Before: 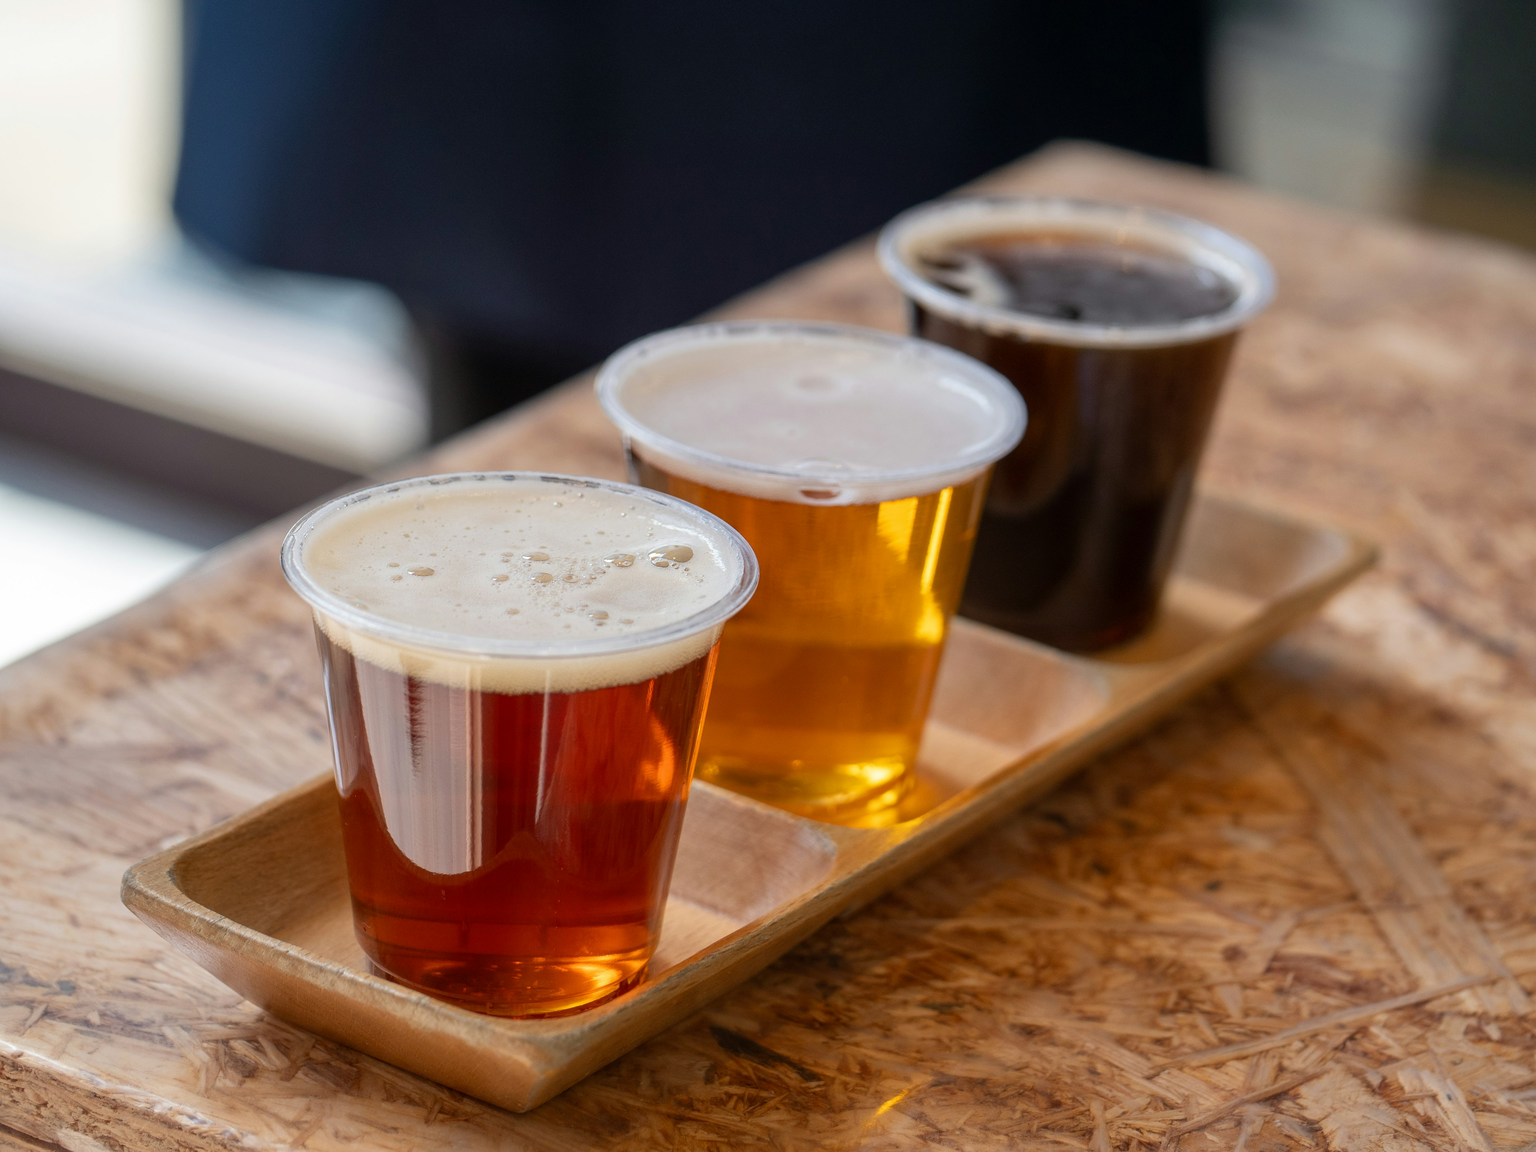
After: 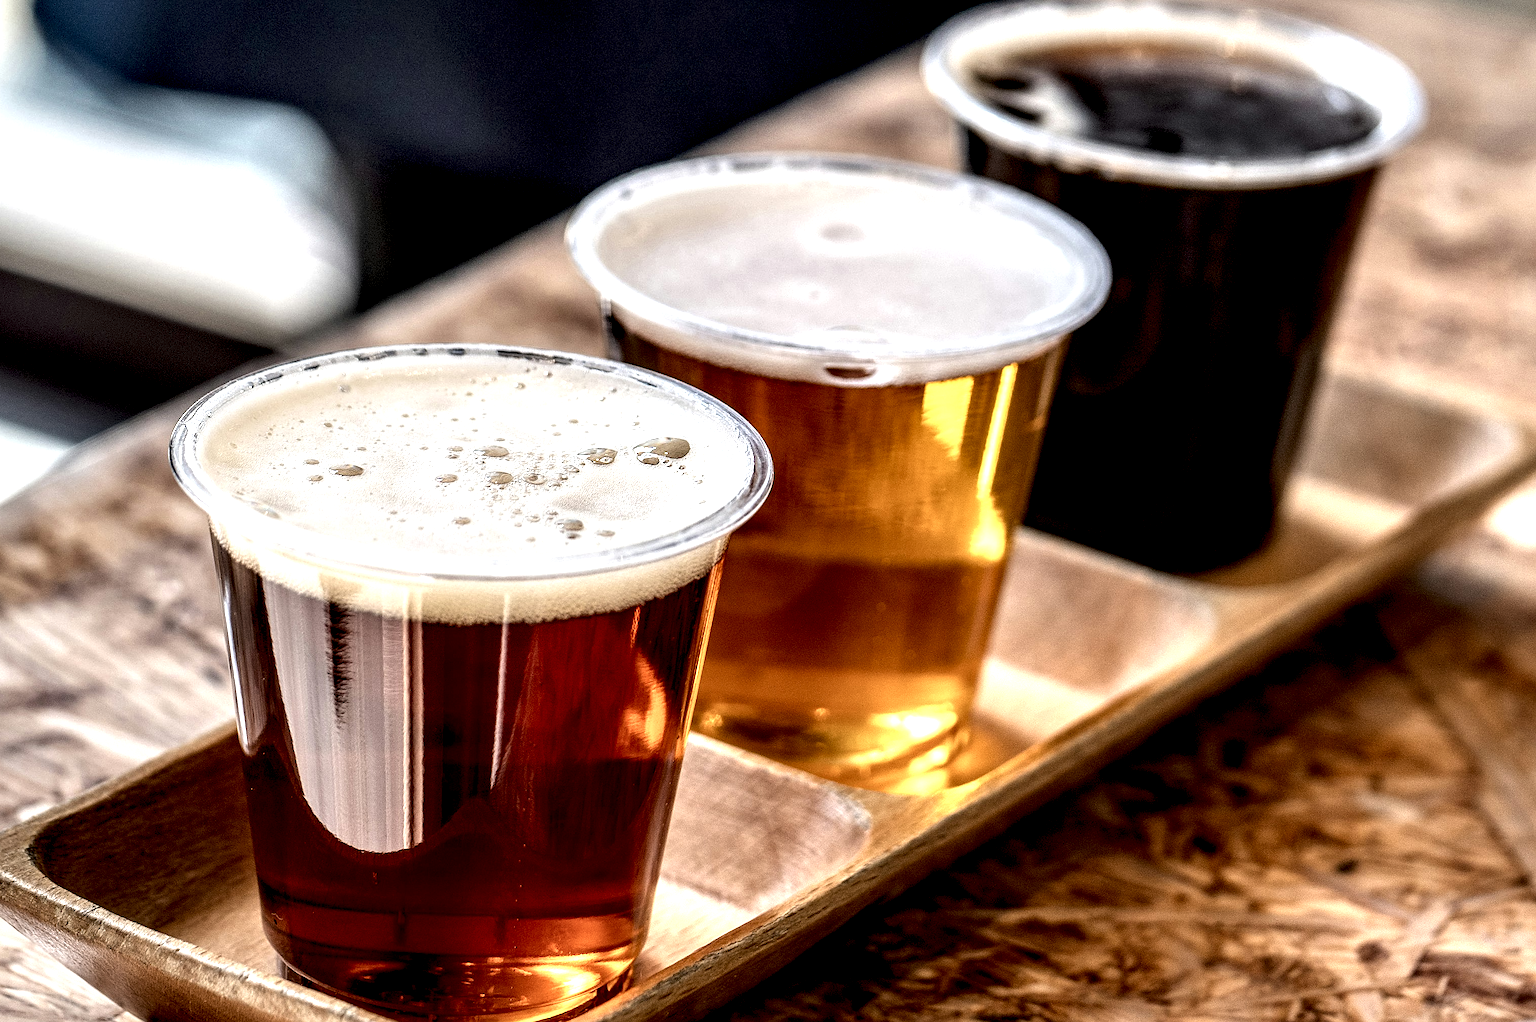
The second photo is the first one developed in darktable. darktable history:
local contrast: highlights 109%, shadows 44%, detail 292%
sharpen: amount 0.493
crop: left 9.575%, top 17.301%, right 11.204%, bottom 12.339%
